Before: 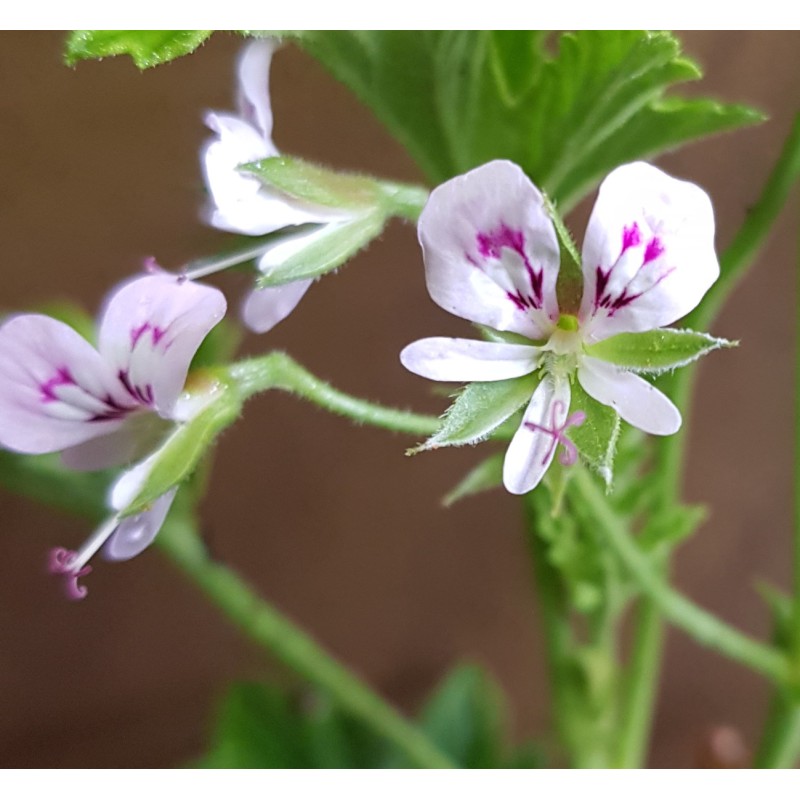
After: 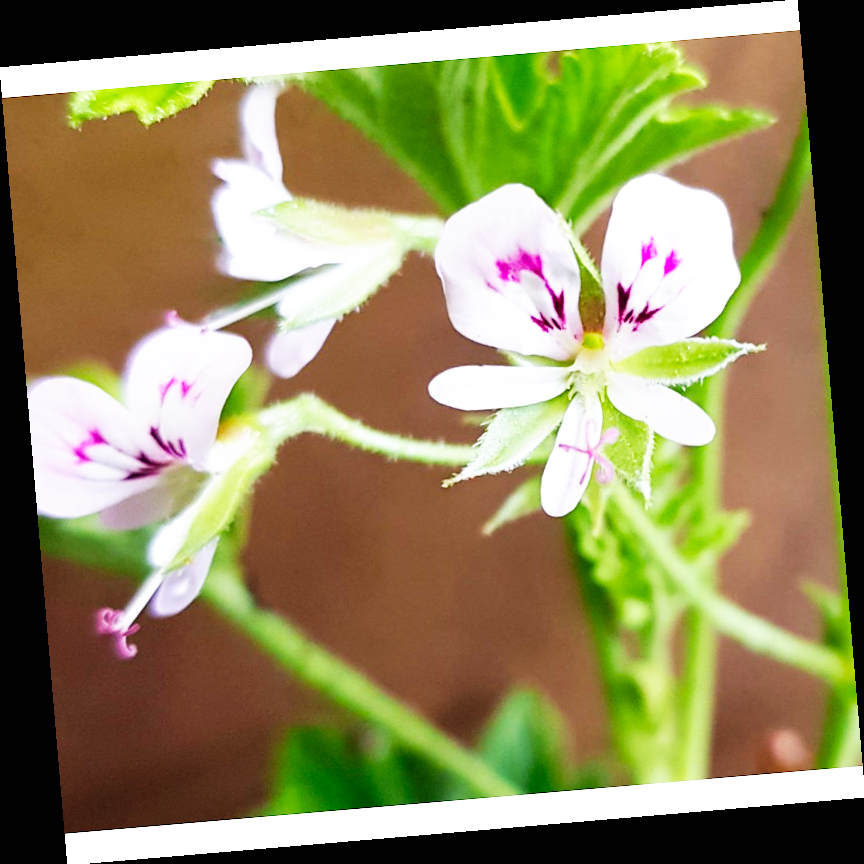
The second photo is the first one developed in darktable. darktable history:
rotate and perspective: rotation -4.86°, automatic cropping off
base curve: curves: ch0 [(0, 0) (0.007, 0.004) (0.027, 0.03) (0.046, 0.07) (0.207, 0.54) (0.442, 0.872) (0.673, 0.972) (1, 1)], preserve colors none
